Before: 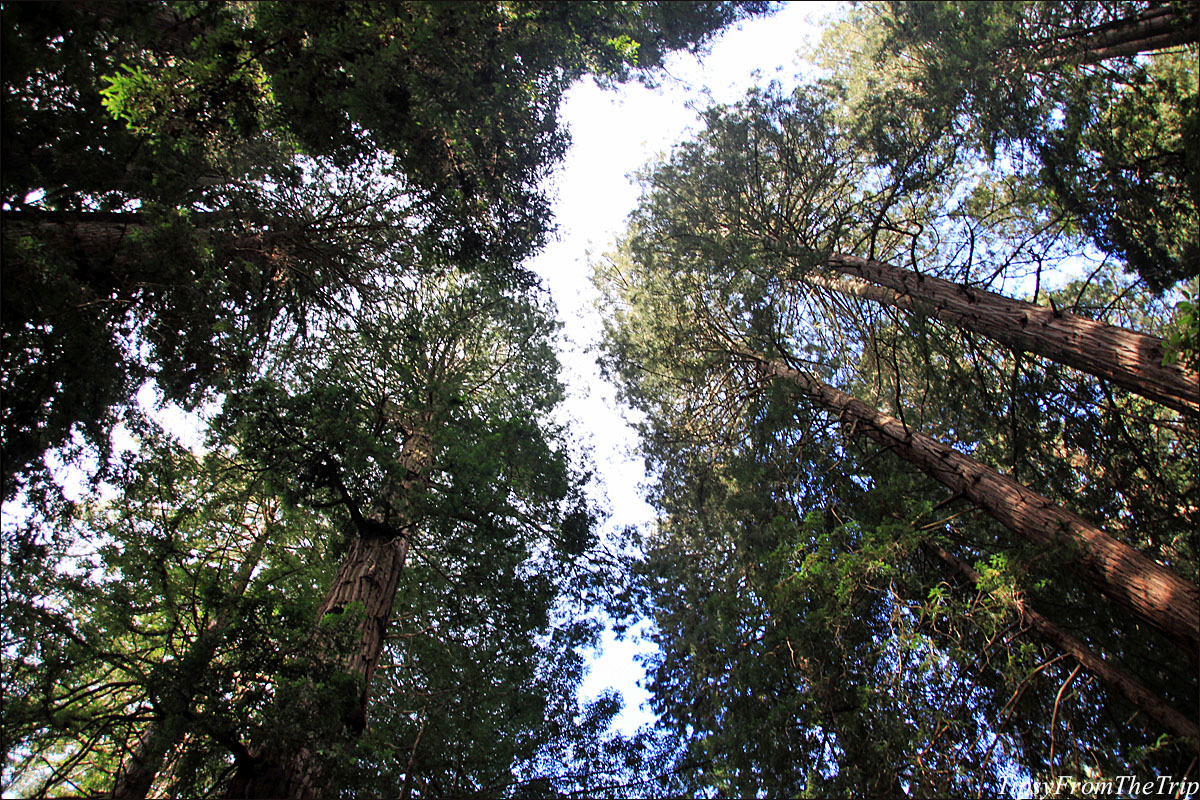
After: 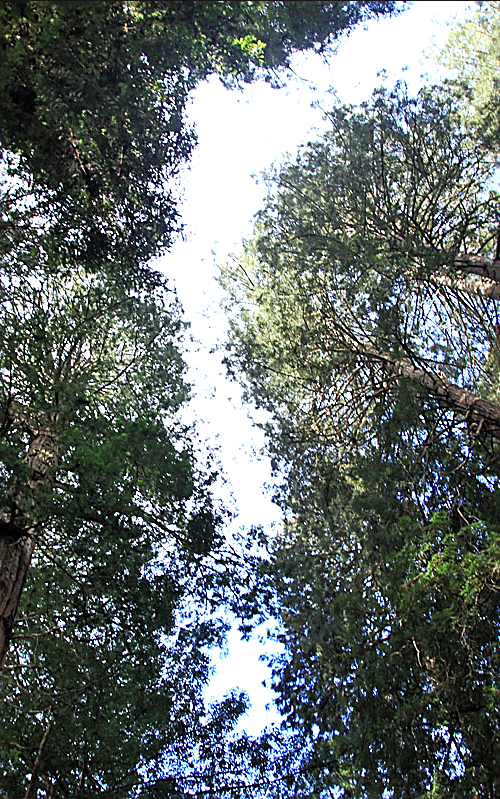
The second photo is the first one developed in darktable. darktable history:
crop: left 31.229%, right 27.105%
exposure: exposure 0.4 EV, compensate highlight preservation false
sharpen: on, module defaults
white balance: red 0.925, blue 1.046
